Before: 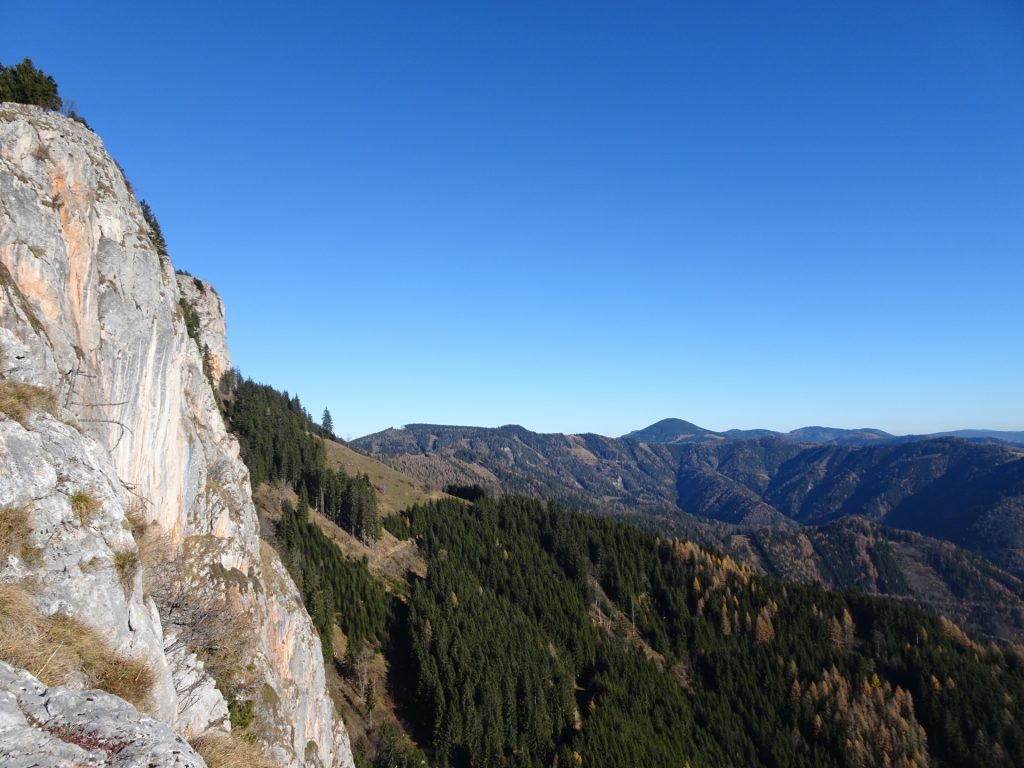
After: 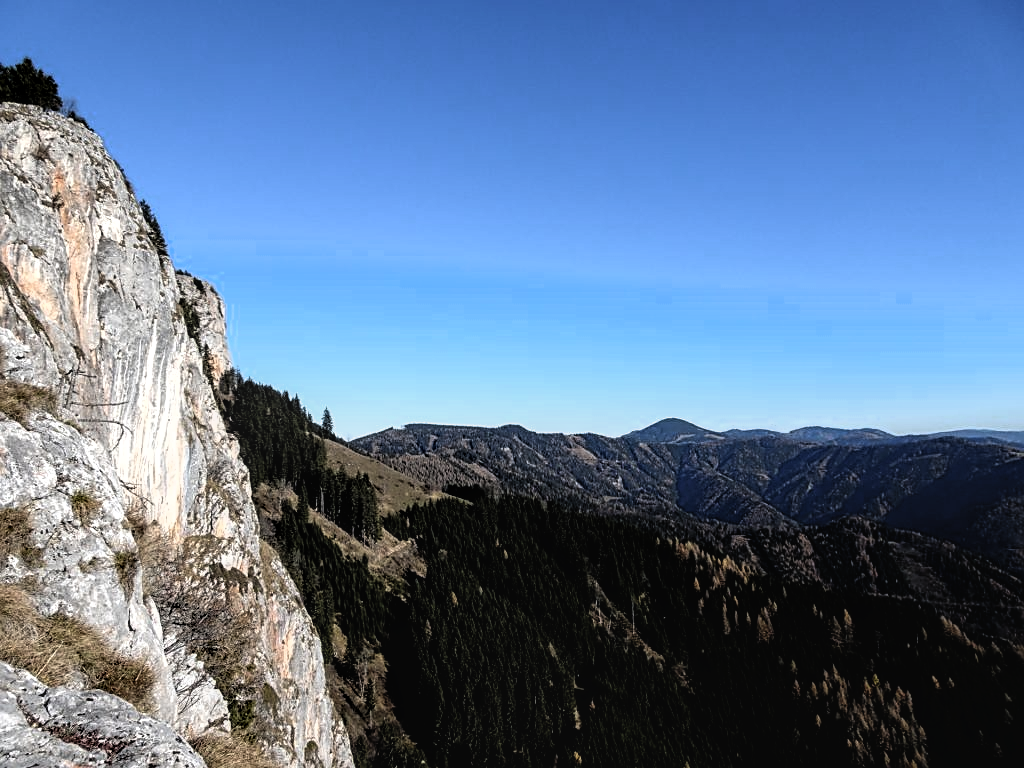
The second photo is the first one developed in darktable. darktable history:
local contrast: on, module defaults
exposure: exposure -0.487 EV, compensate highlight preservation false
filmic rgb: black relative exposure -8.21 EV, white relative exposure 2.22 EV, hardness 7.12, latitude 85.12%, contrast 1.681, highlights saturation mix -4.03%, shadows ↔ highlights balance -2.68%, color science v5 (2021), contrast in shadows safe, contrast in highlights safe
sharpen: on, module defaults
